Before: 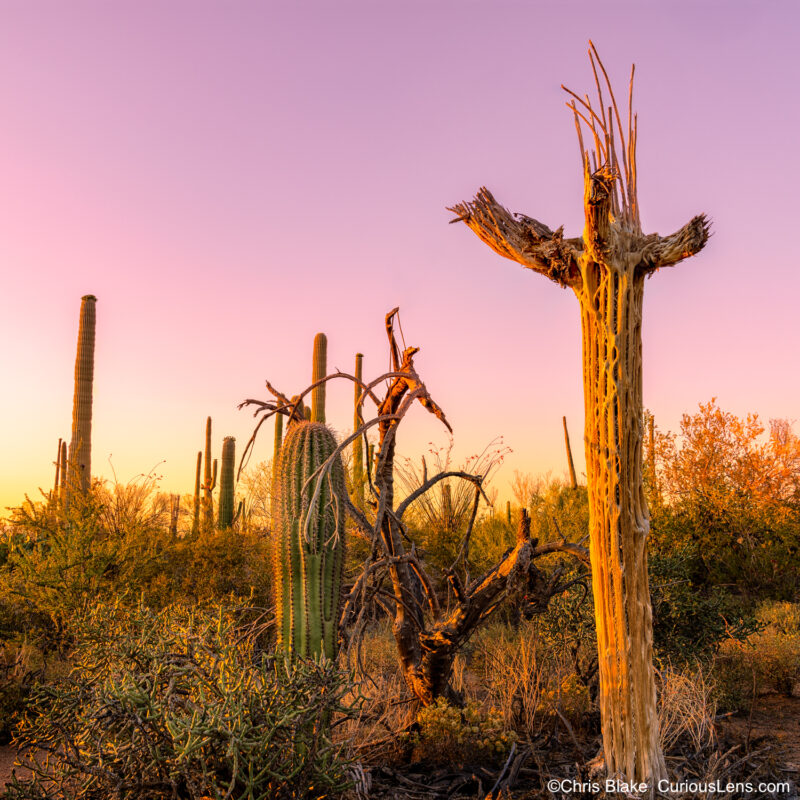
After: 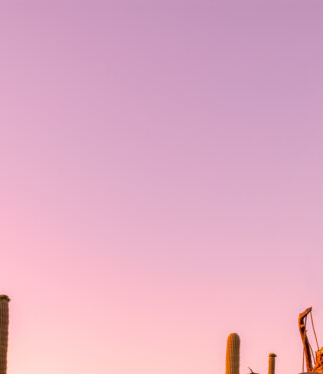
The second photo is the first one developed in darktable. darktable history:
crop and rotate: left 10.941%, top 0.107%, right 48.562%, bottom 53.111%
